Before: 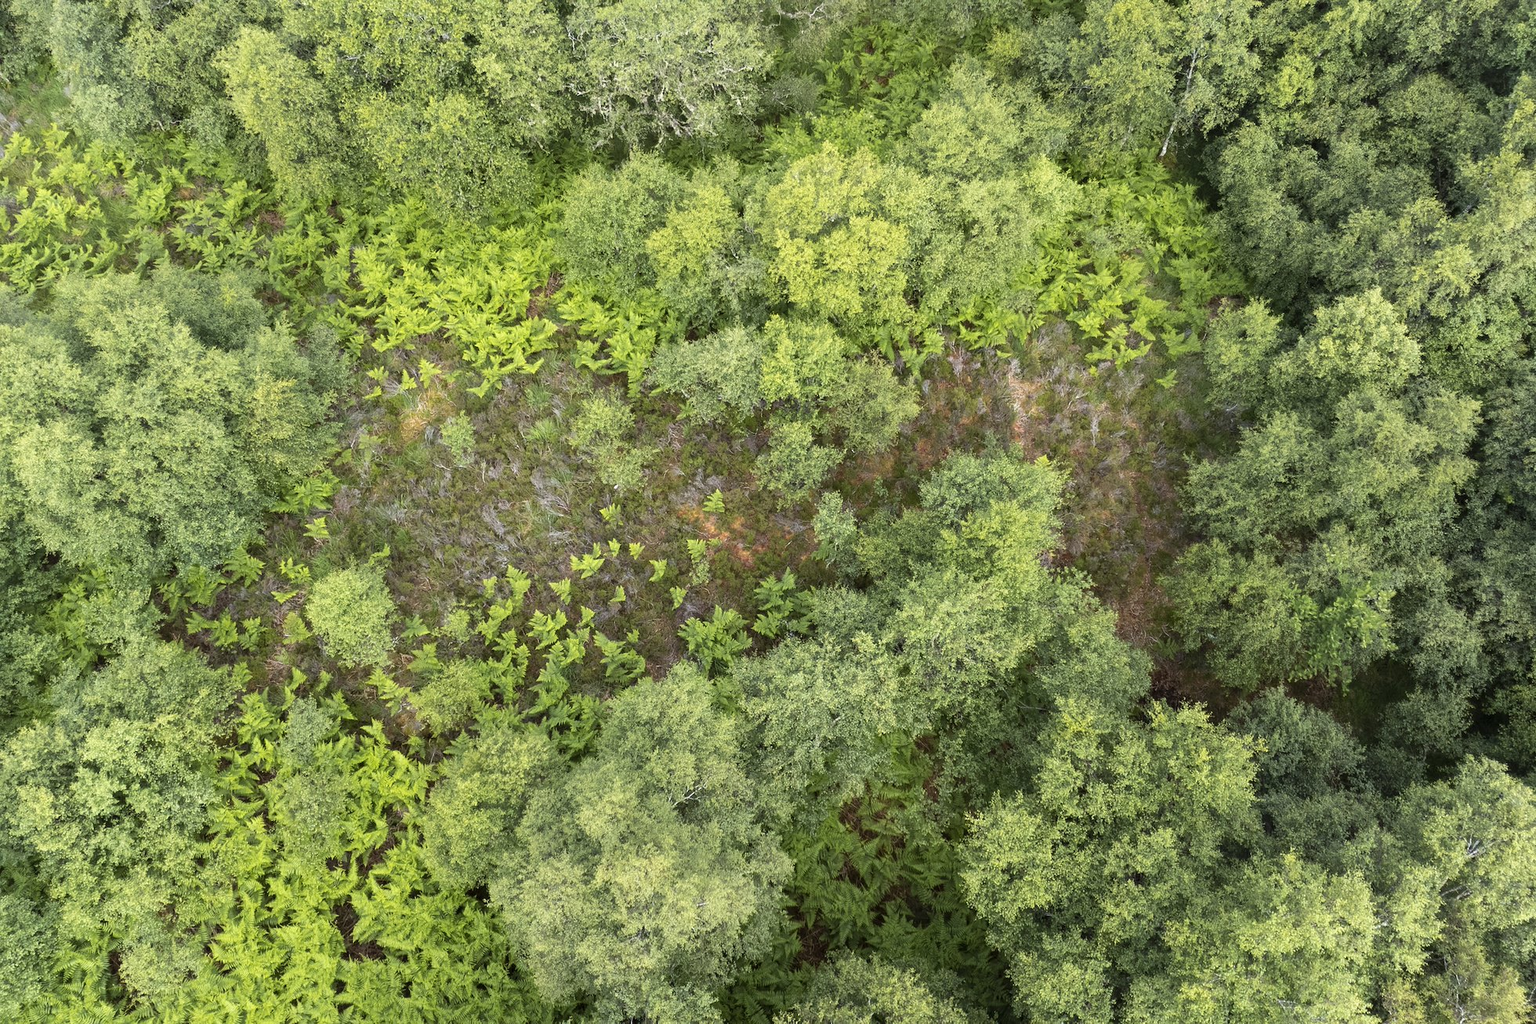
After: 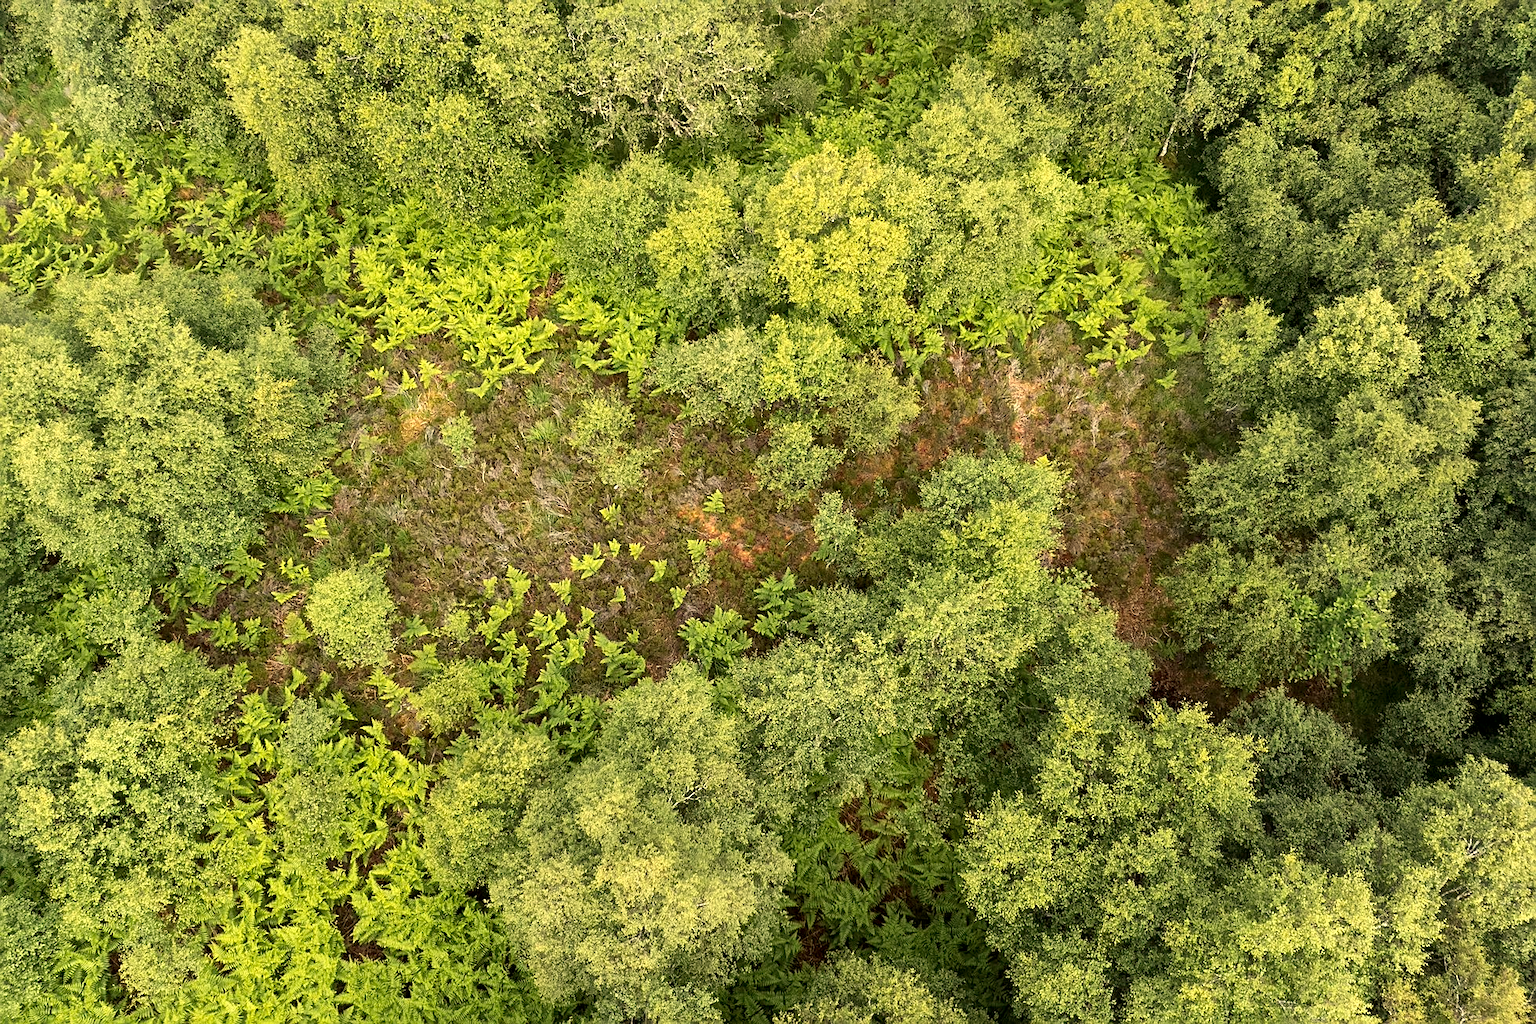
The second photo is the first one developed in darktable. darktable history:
sharpen: on, module defaults
white balance: red 1.08, blue 0.791
local contrast: mode bilateral grid, contrast 20, coarseness 50, detail 132%, midtone range 0.2
